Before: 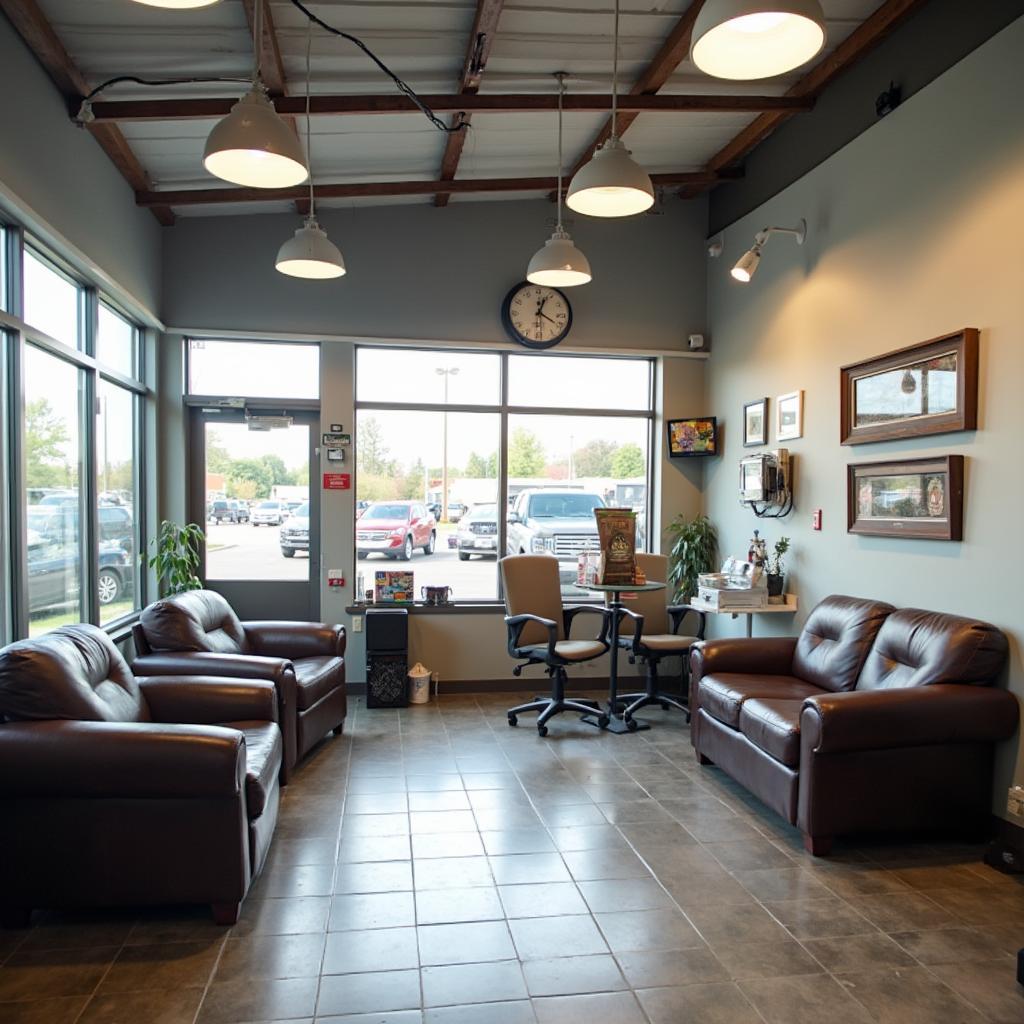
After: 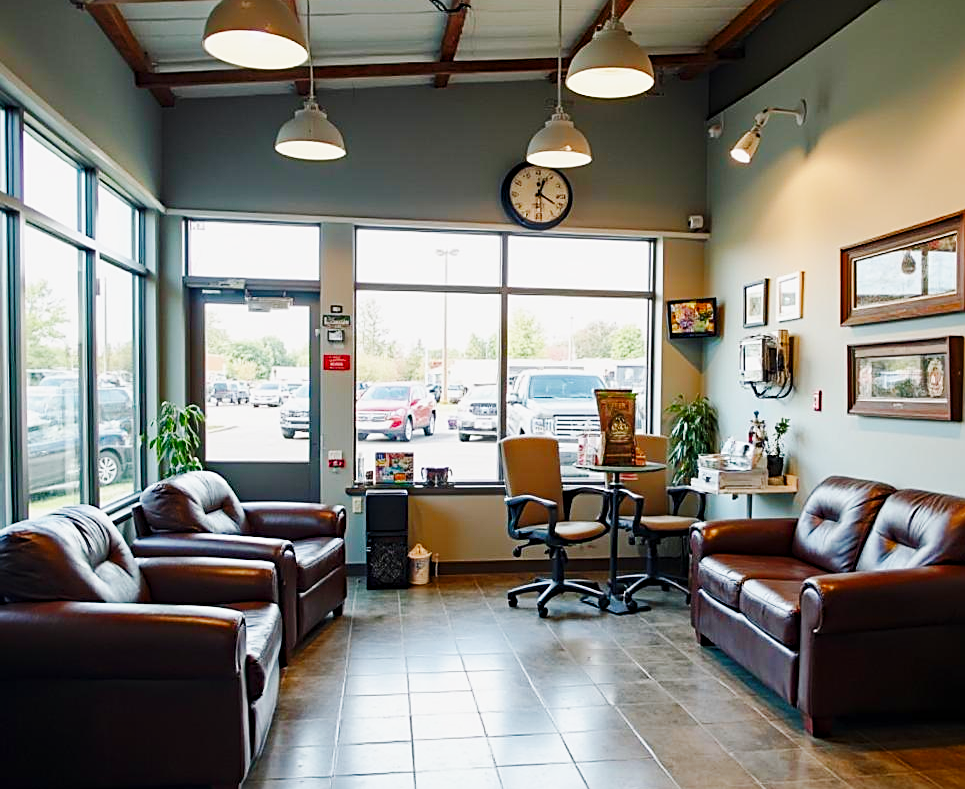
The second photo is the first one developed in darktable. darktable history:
base curve: curves: ch0 [(0, 0) (0.032, 0.025) (0.121, 0.166) (0.206, 0.329) (0.605, 0.79) (1, 1)], preserve colors none
crop and rotate: angle 0.03°, top 11.643%, right 5.651%, bottom 11.189%
color balance rgb: shadows lift › chroma 1%, shadows lift › hue 113°, highlights gain › chroma 0.2%, highlights gain › hue 333°, perceptual saturation grading › global saturation 20%, perceptual saturation grading › highlights -50%, perceptual saturation grading › shadows 25%, contrast -10%
haze removal: compatibility mode true, adaptive false
sharpen: on, module defaults
white balance: emerald 1
